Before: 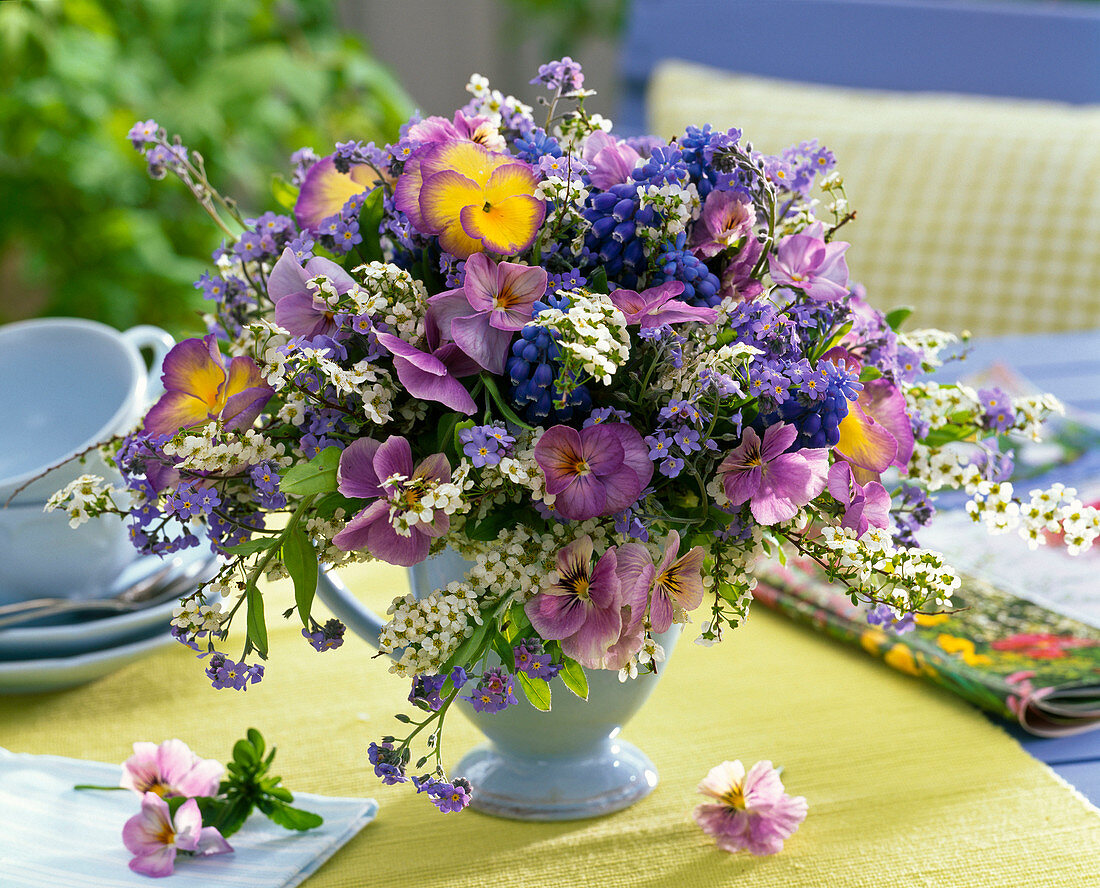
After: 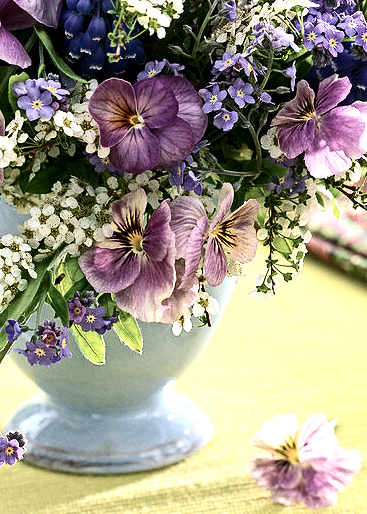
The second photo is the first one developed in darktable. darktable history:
contrast brightness saturation: contrast 0.254, saturation -0.317
contrast equalizer: y [[0.5, 0.501, 0.525, 0.597, 0.58, 0.514], [0.5 ×6], [0.5 ×6], [0 ×6], [0 ×6]]
crop: left 40.625%, top 39.163%, right 25.944%, bottom 2.861%
exposure: exposure 0.636 EV, compensate highlight preservation false
